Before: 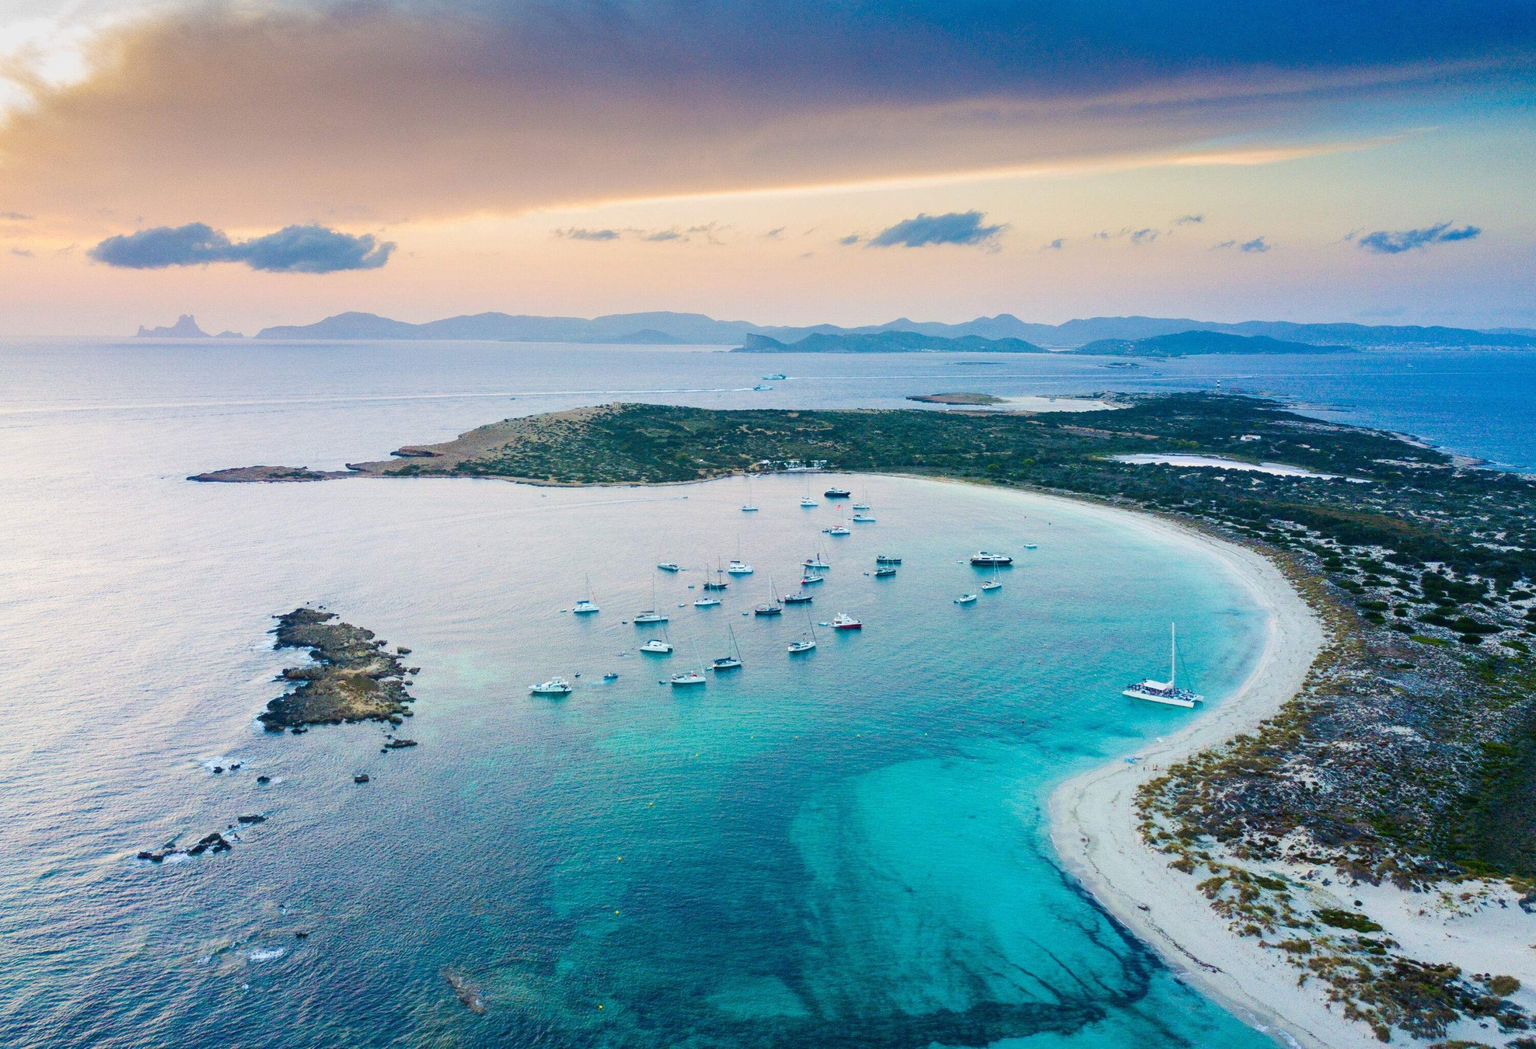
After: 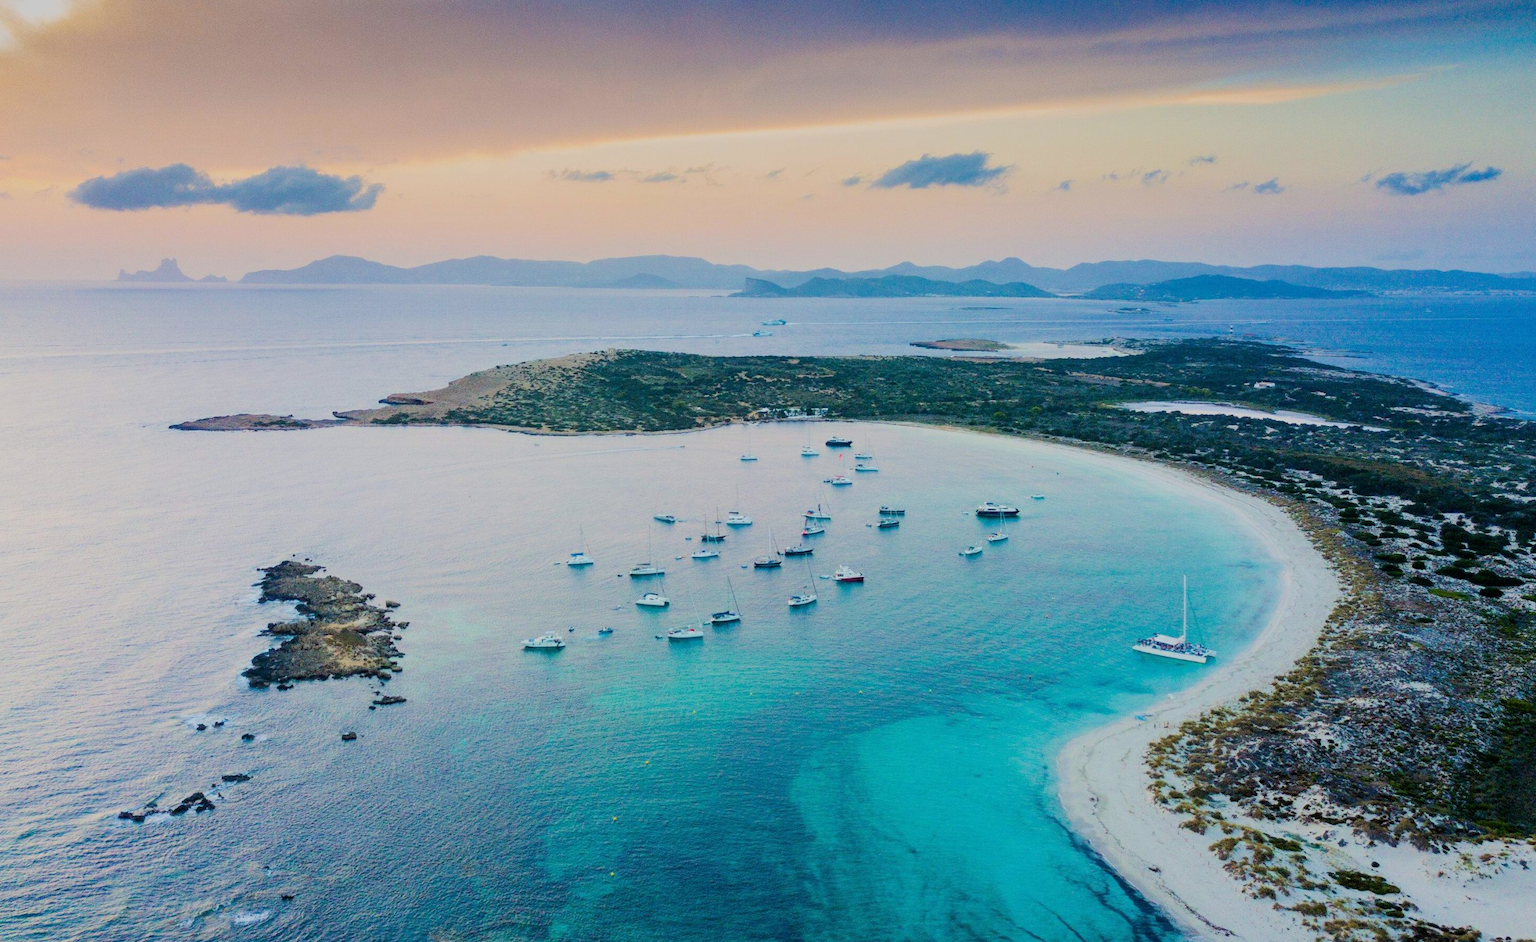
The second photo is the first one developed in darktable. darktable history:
crop: left 1.507%, top 6.147%, right 1.379%, bottom 6.637%
filmic rgb: black relative exposure -7.48 EV, white relative exposure 4.83 EV, hardness 3.4, color science v6 (2022)
